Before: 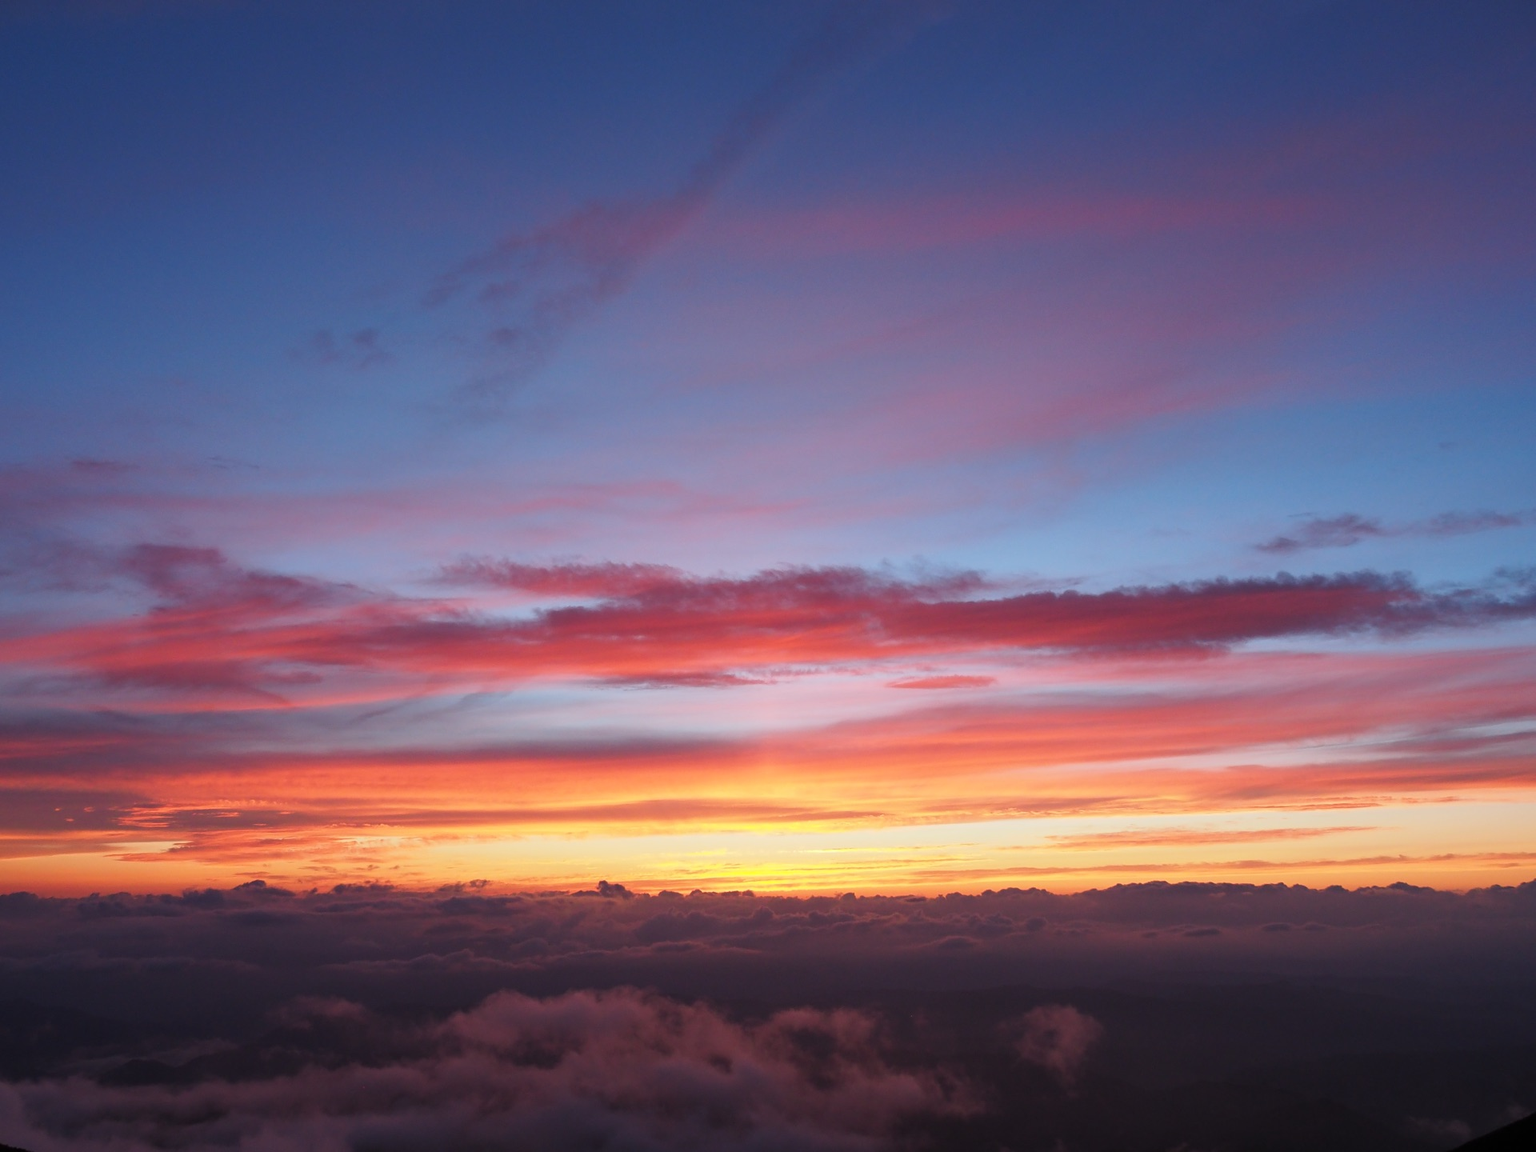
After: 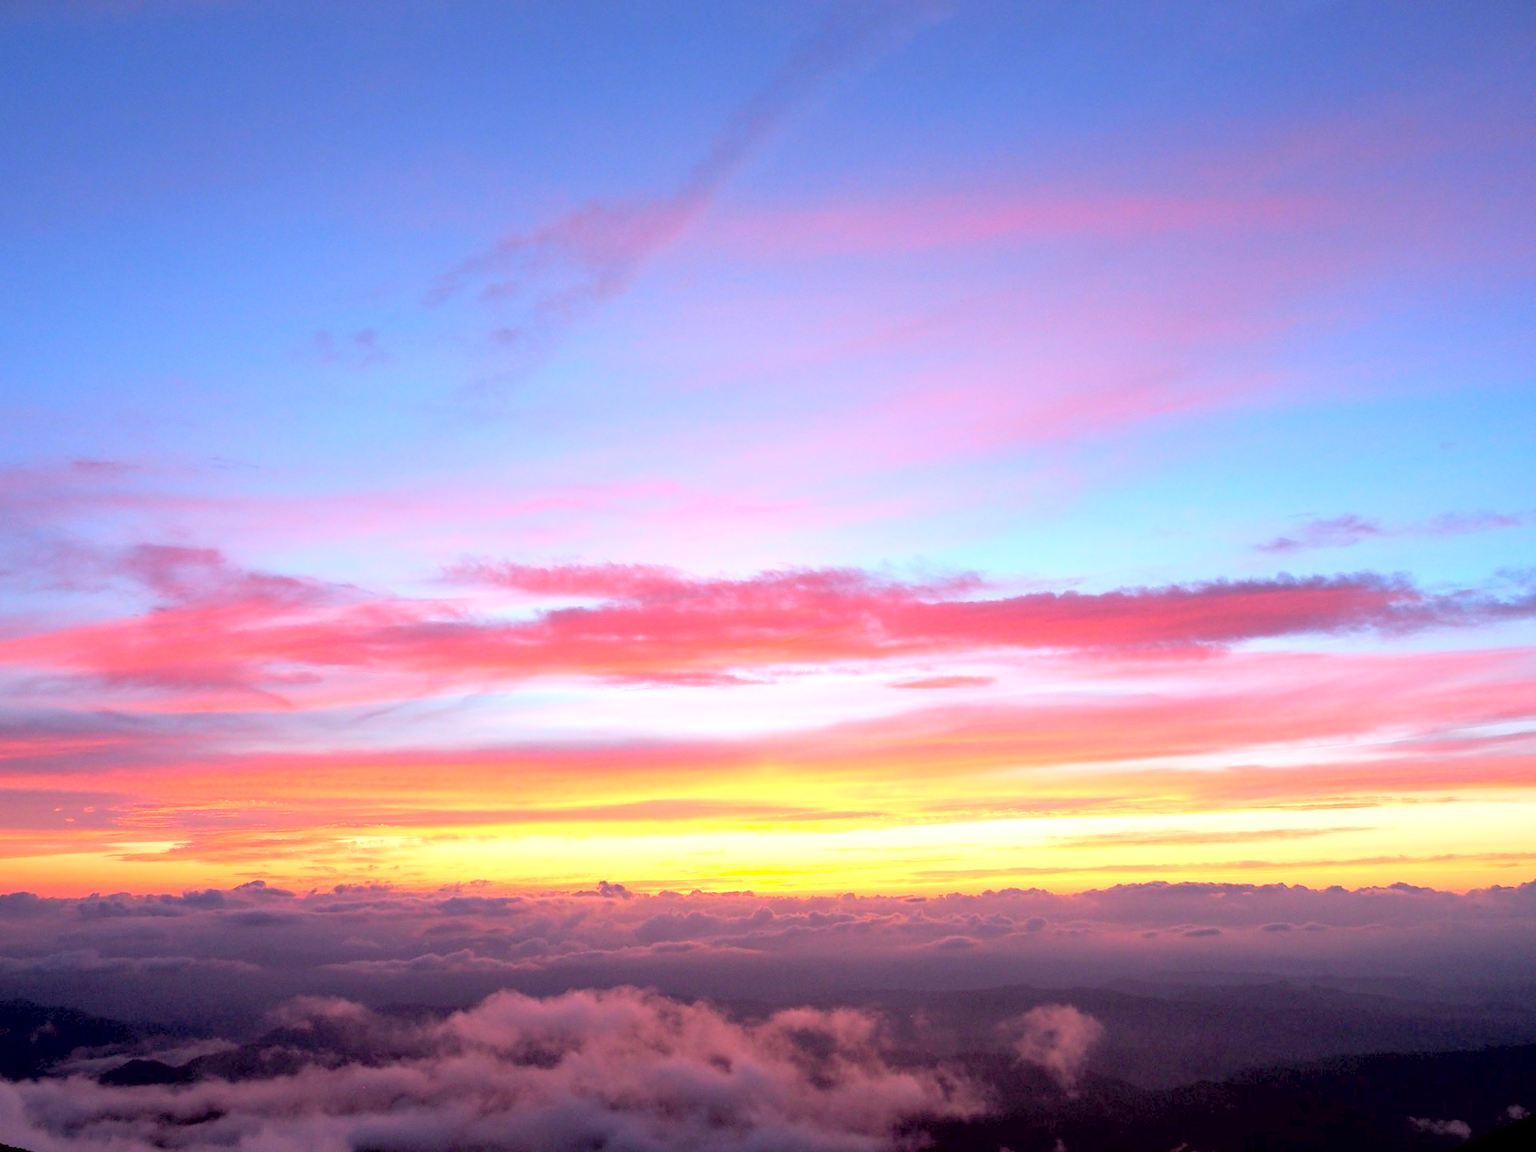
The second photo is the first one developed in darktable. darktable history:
tone equalizer: on, module defaults
contrast brightness saturation: contrast 0.1, brightness 0.3, saturation 0.14
exposure: black level correction 0.01, exposure 1 EV, compensate highlight preservation false
